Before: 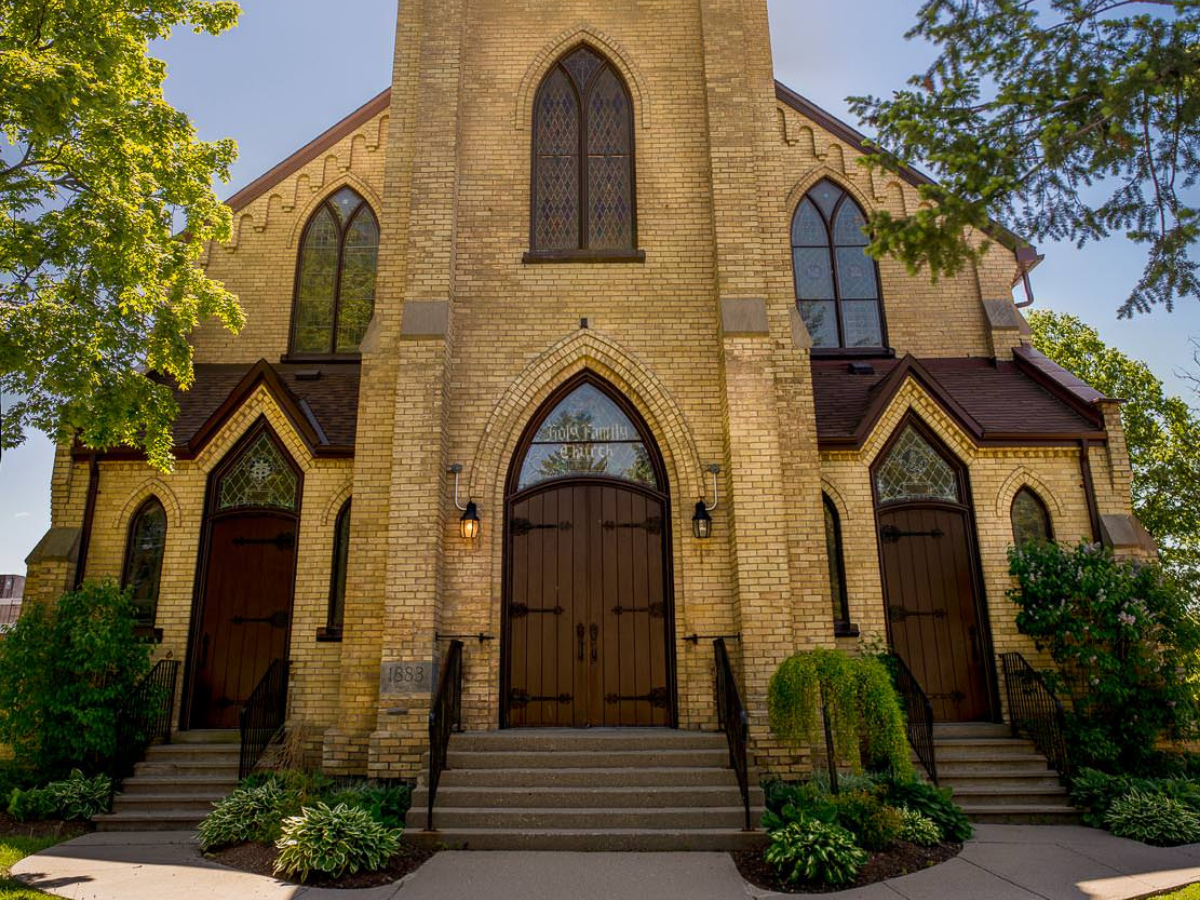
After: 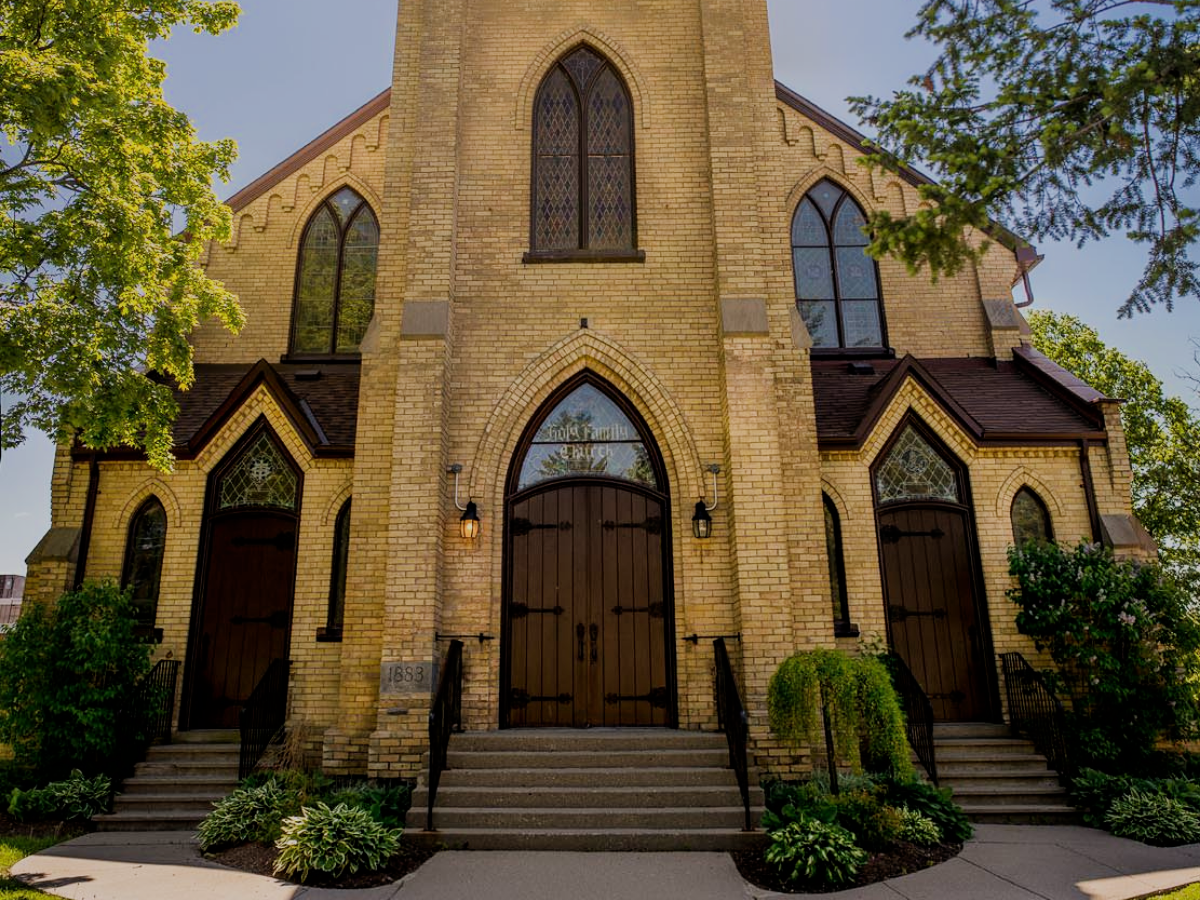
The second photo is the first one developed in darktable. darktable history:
filmic rgb: black relative exposure -7.65 EV, white relative exposure 4.56 EV, threshold 5.94 EV, hardness 3.61, enable highlight reconstruction true
